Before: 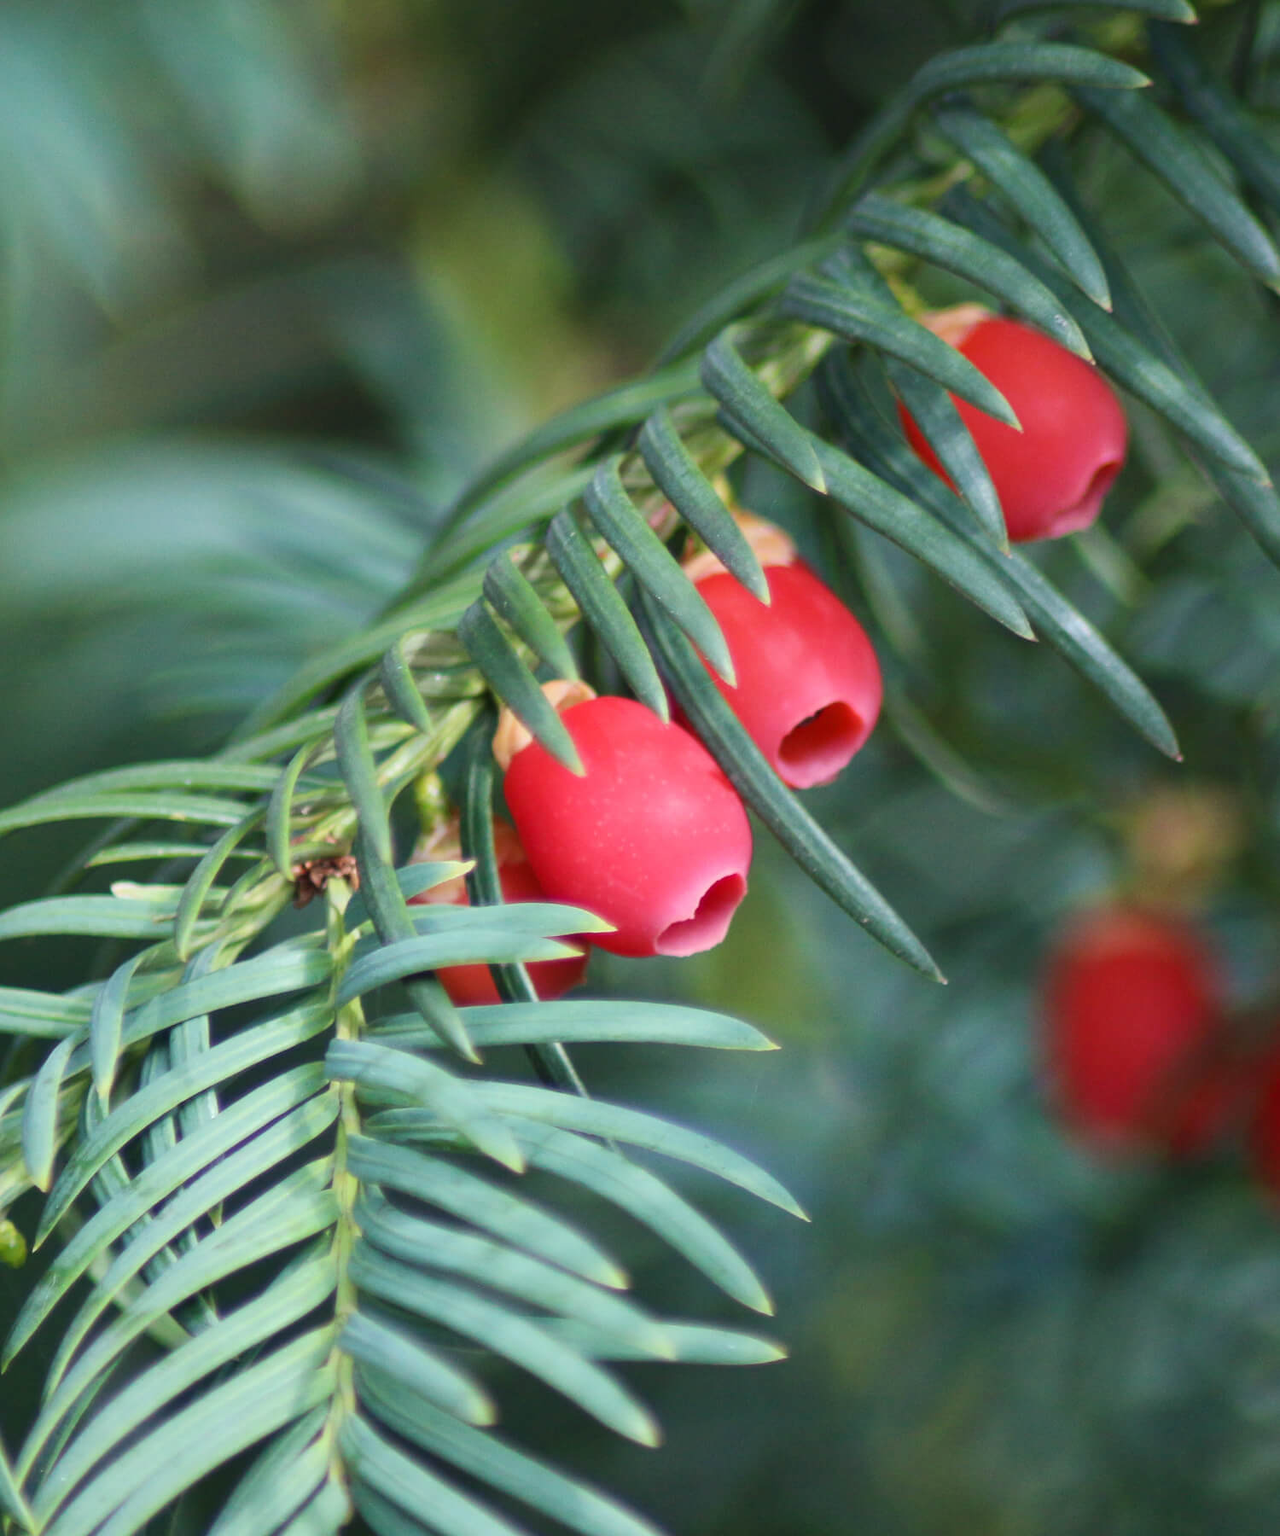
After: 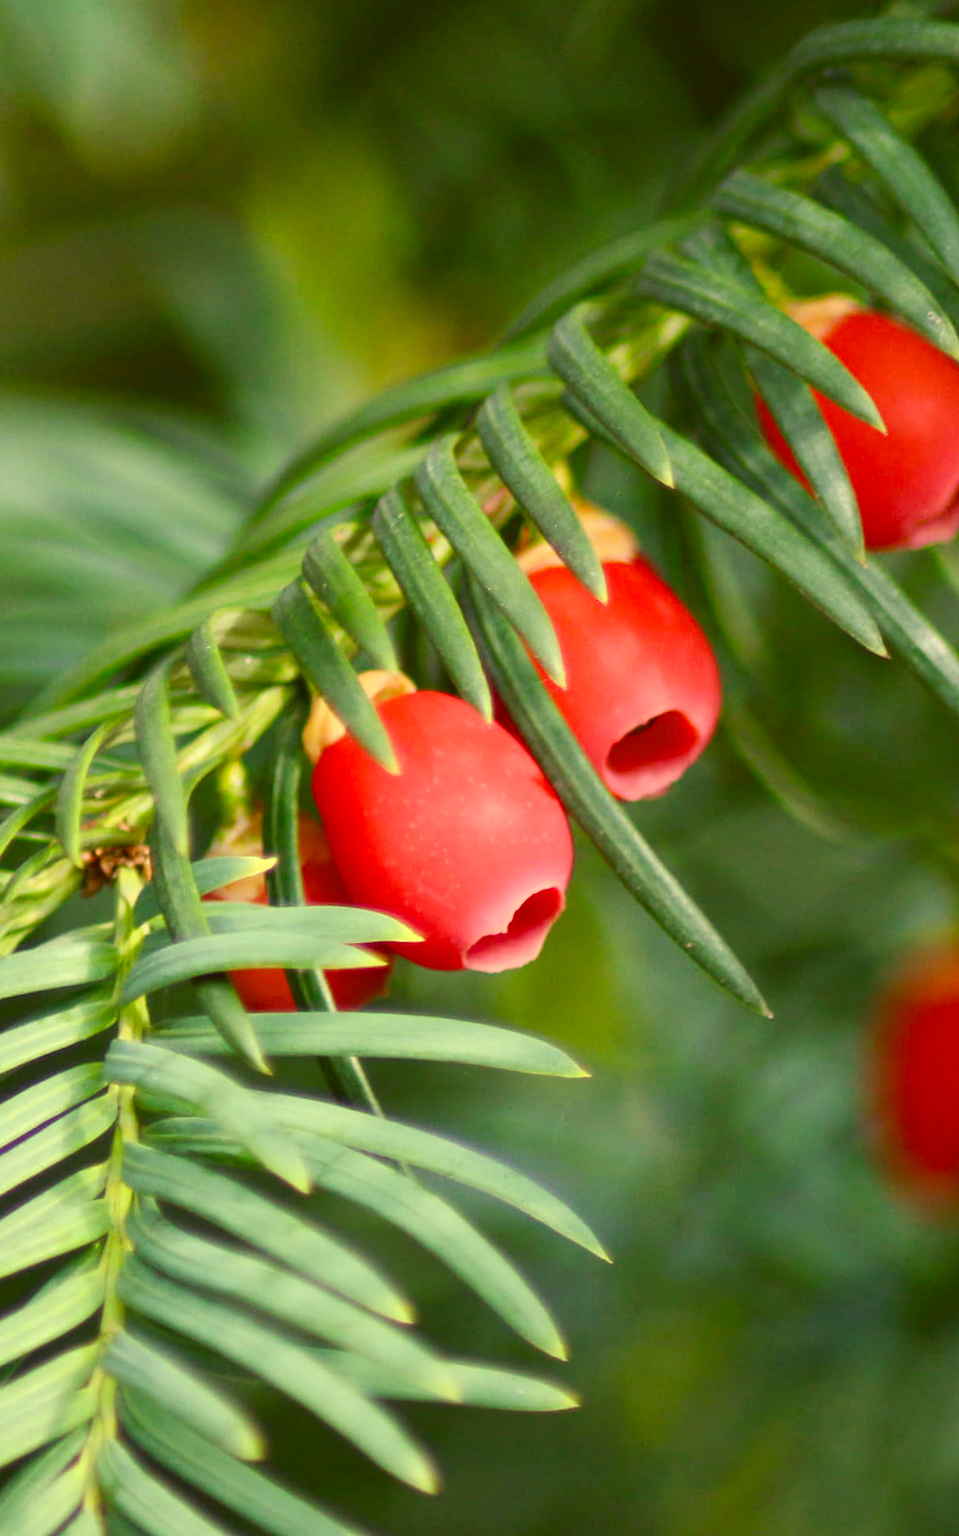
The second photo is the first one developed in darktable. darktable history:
color balance rgb: linear chroma grading › shadows 32%, linear chroma grading › global chroma -2%, linear chroma grading › mid-tones 4%, perceptual saturation grading › global saturation -2%, perceptual saturation grading › highlights -8%, perceptual saturation grading › mid-tones 8%, perceptual saturation grading › shadows 4%, perceptual brilliance grading › highlights 8%, perceptual brilliance grading › mid-tones 4%, perceptual brilliance grading › shadows 2%, global vibrance 16%, saturation formula JzAzBz (2021)
crop and rotate: angle -3.27°, left 14.277%, top 0.028%, right 10.766%, bottom 0.028%
color correction: highlights a* 0.162, highlights b* 29.53, shadows a* -0.162, shadows b* 21.09
